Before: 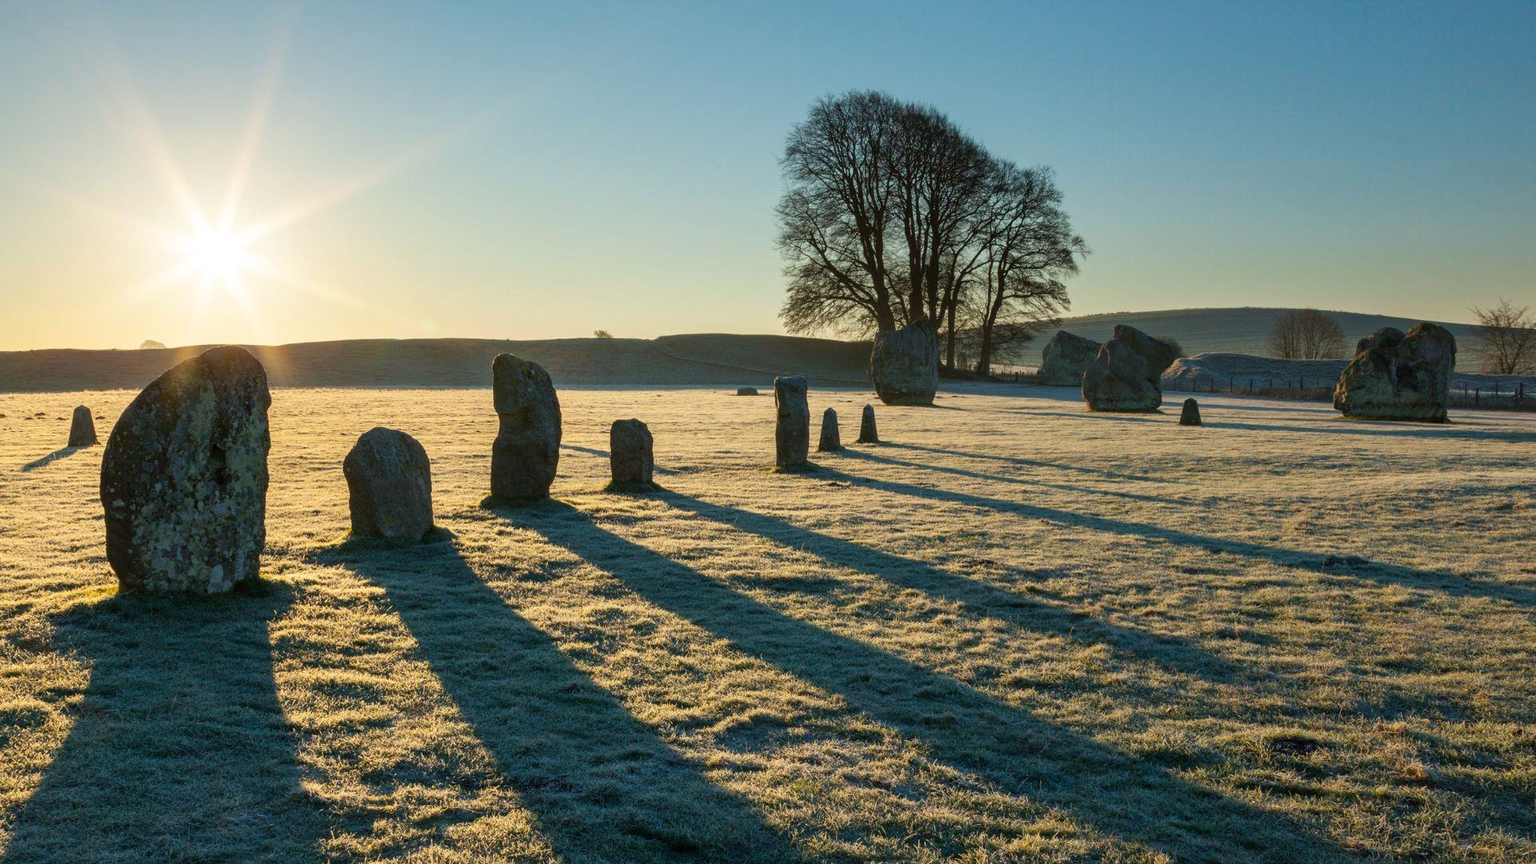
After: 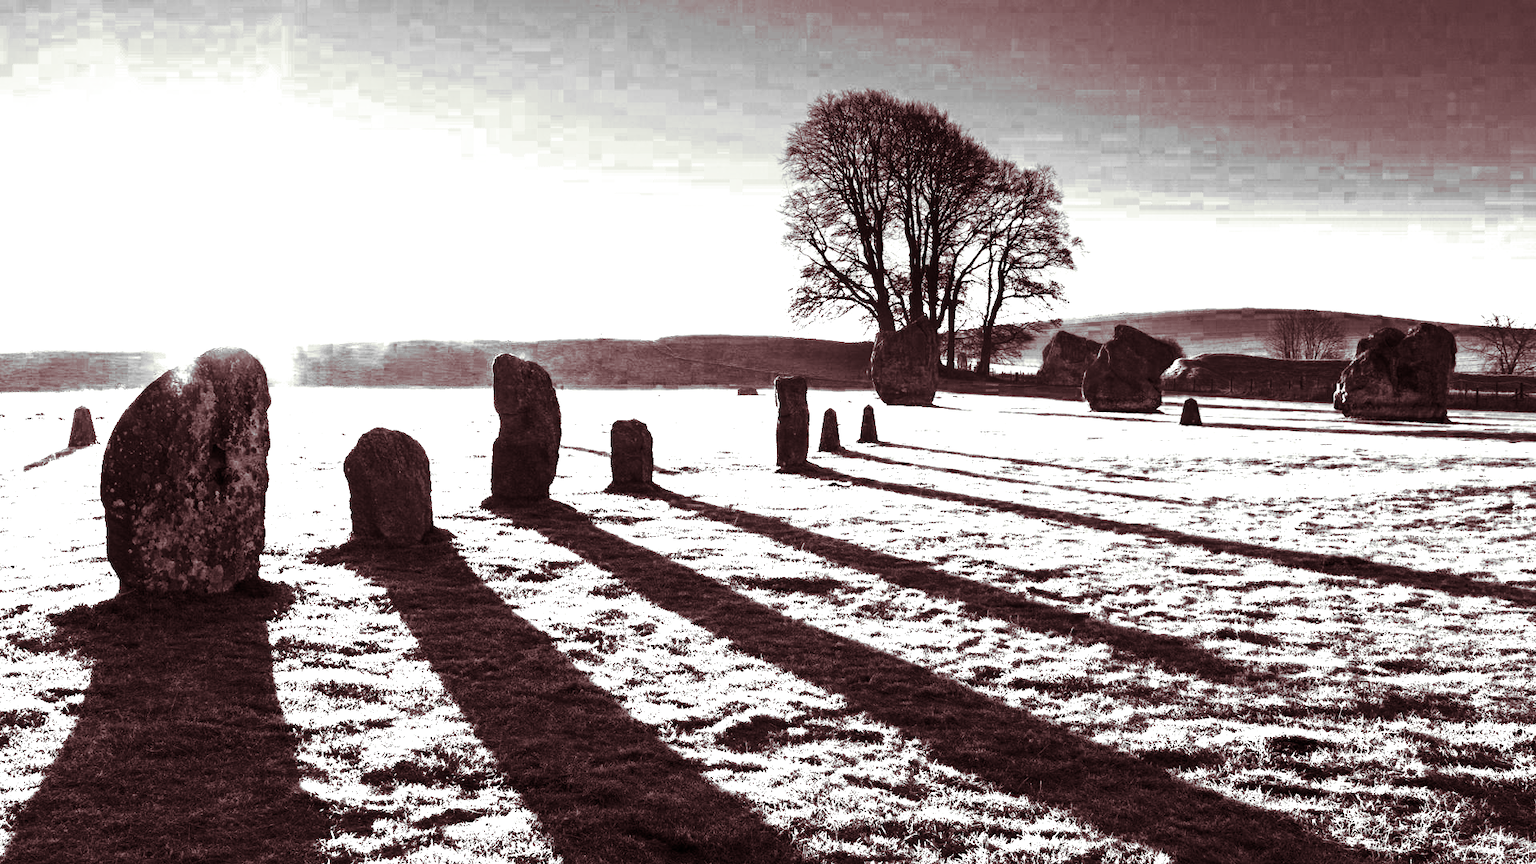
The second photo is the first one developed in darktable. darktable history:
split-toning: on, module defaults
color balance rgb: linear chroma grading › global chroma 9%, perceptual saturation grading › global saturation 36%, perceptual saturation grading › shadows 35%, perceptual brilliance grading › global brilliance 15%, perceptual brilliance grading › shadows -35%, global vibrance 15%
base curve: curves: ch0 [(0, 0) (0.028, 0.03) (0.121, 0.232) (0.46, 0.748) (0.859, 0.968) (1, 1)], preserve colors none
color zones: curves: ch0 [(0, 0.554) (0.146, 0.662) (0.293, 0.86) (0.503, 0.774) (0.637, 0.106) (0.74, 0.072) (0.866, 0.488) (0.998, 0.569)]; ch1 [(0, 0) (0.143, 0) (0.286, 0) (0.429, 0) (0.571, 0) (0.714, 0) (0.857, 0)]
